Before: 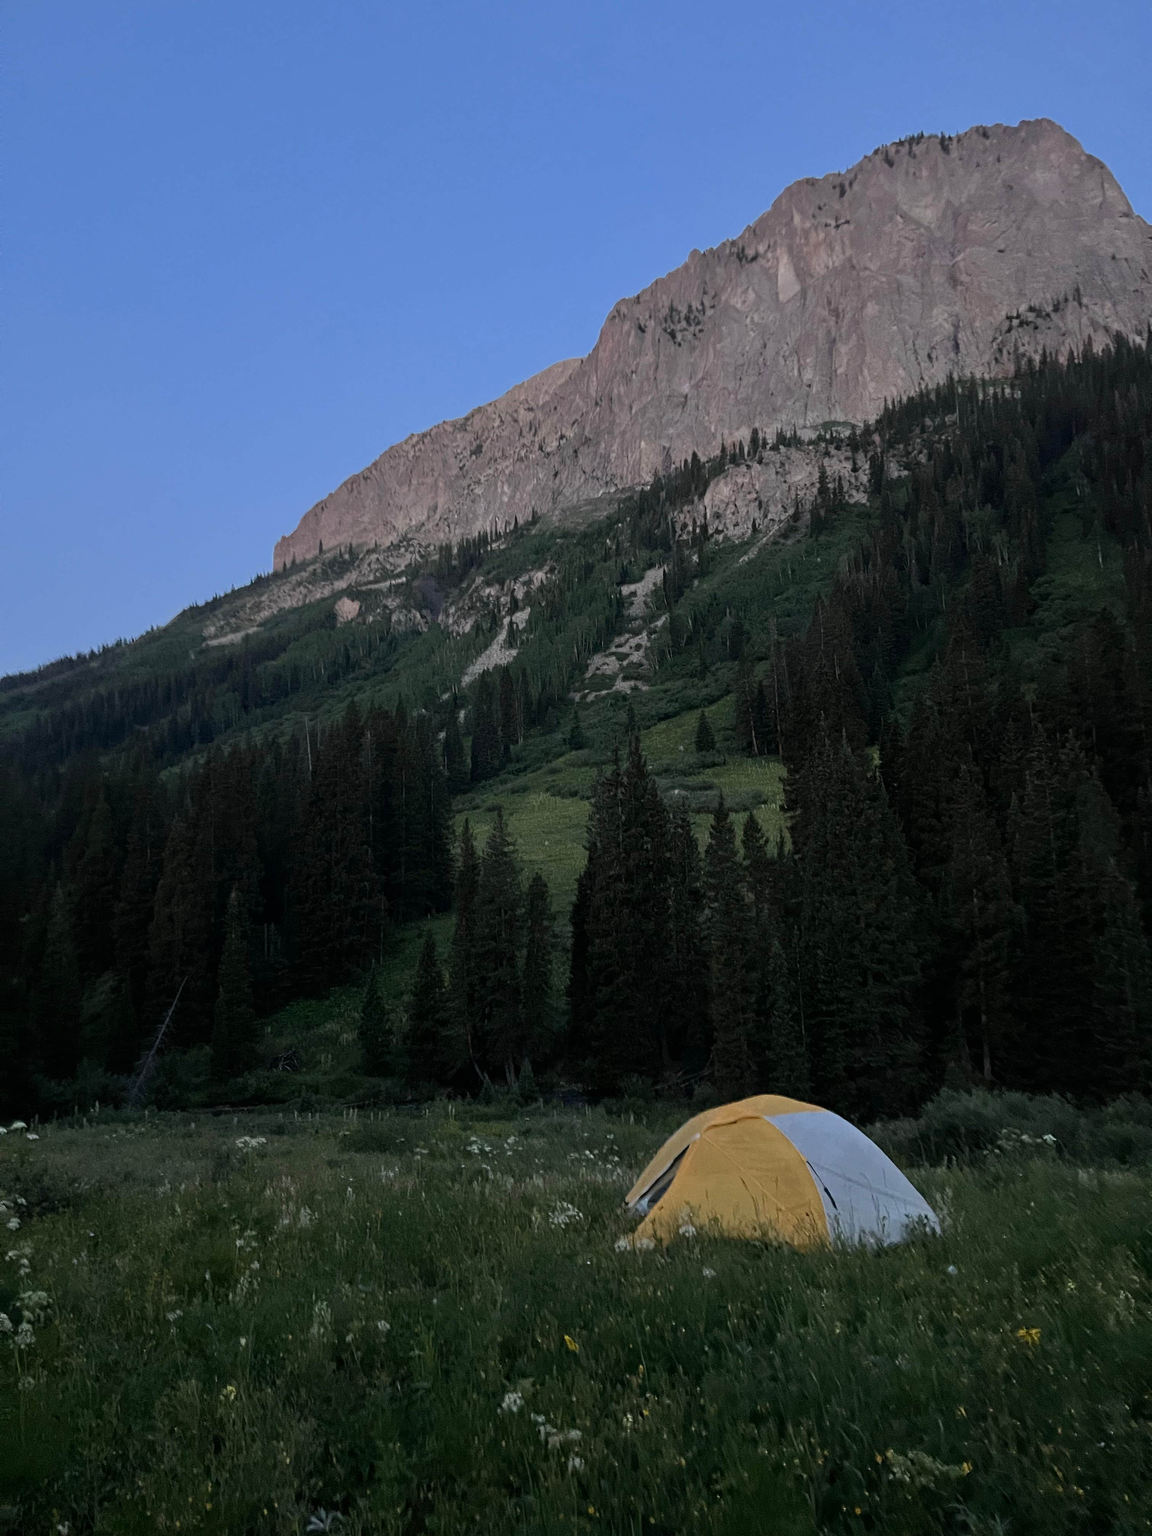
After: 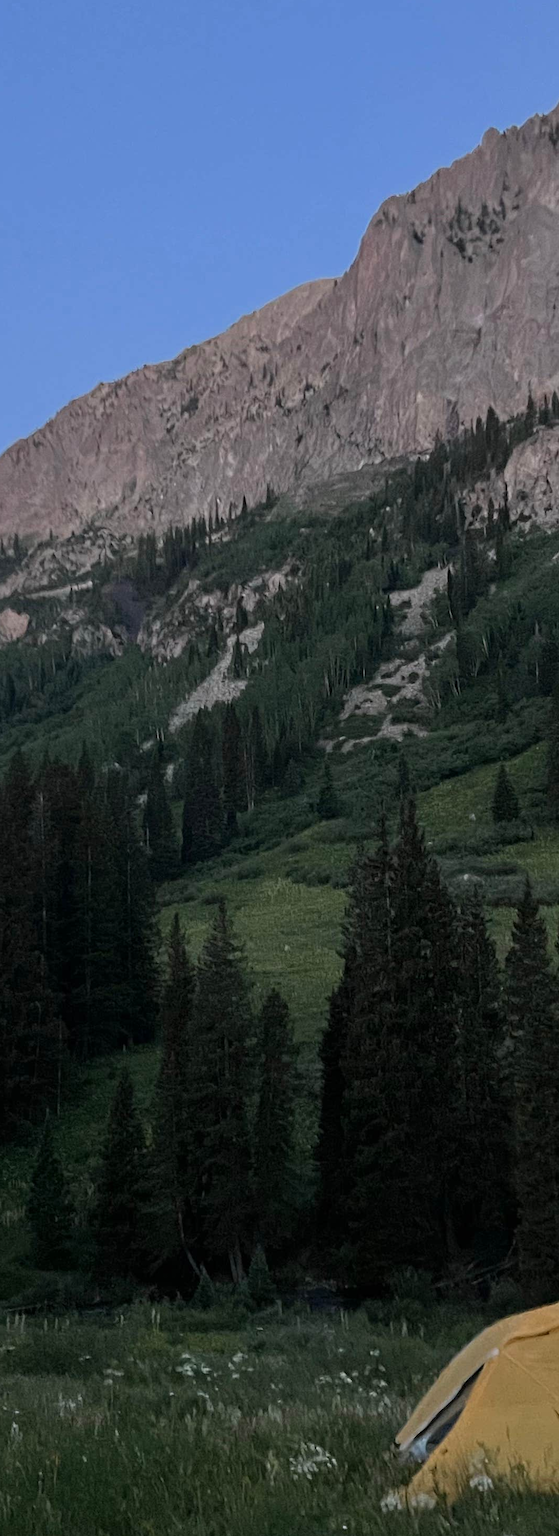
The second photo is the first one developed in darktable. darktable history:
crop and rotate: left 29.476%, top 10.214%, right 35.32%, bottom 17.333%
sharpen: radius 2.883, amount 0.868, threshold 47.523
